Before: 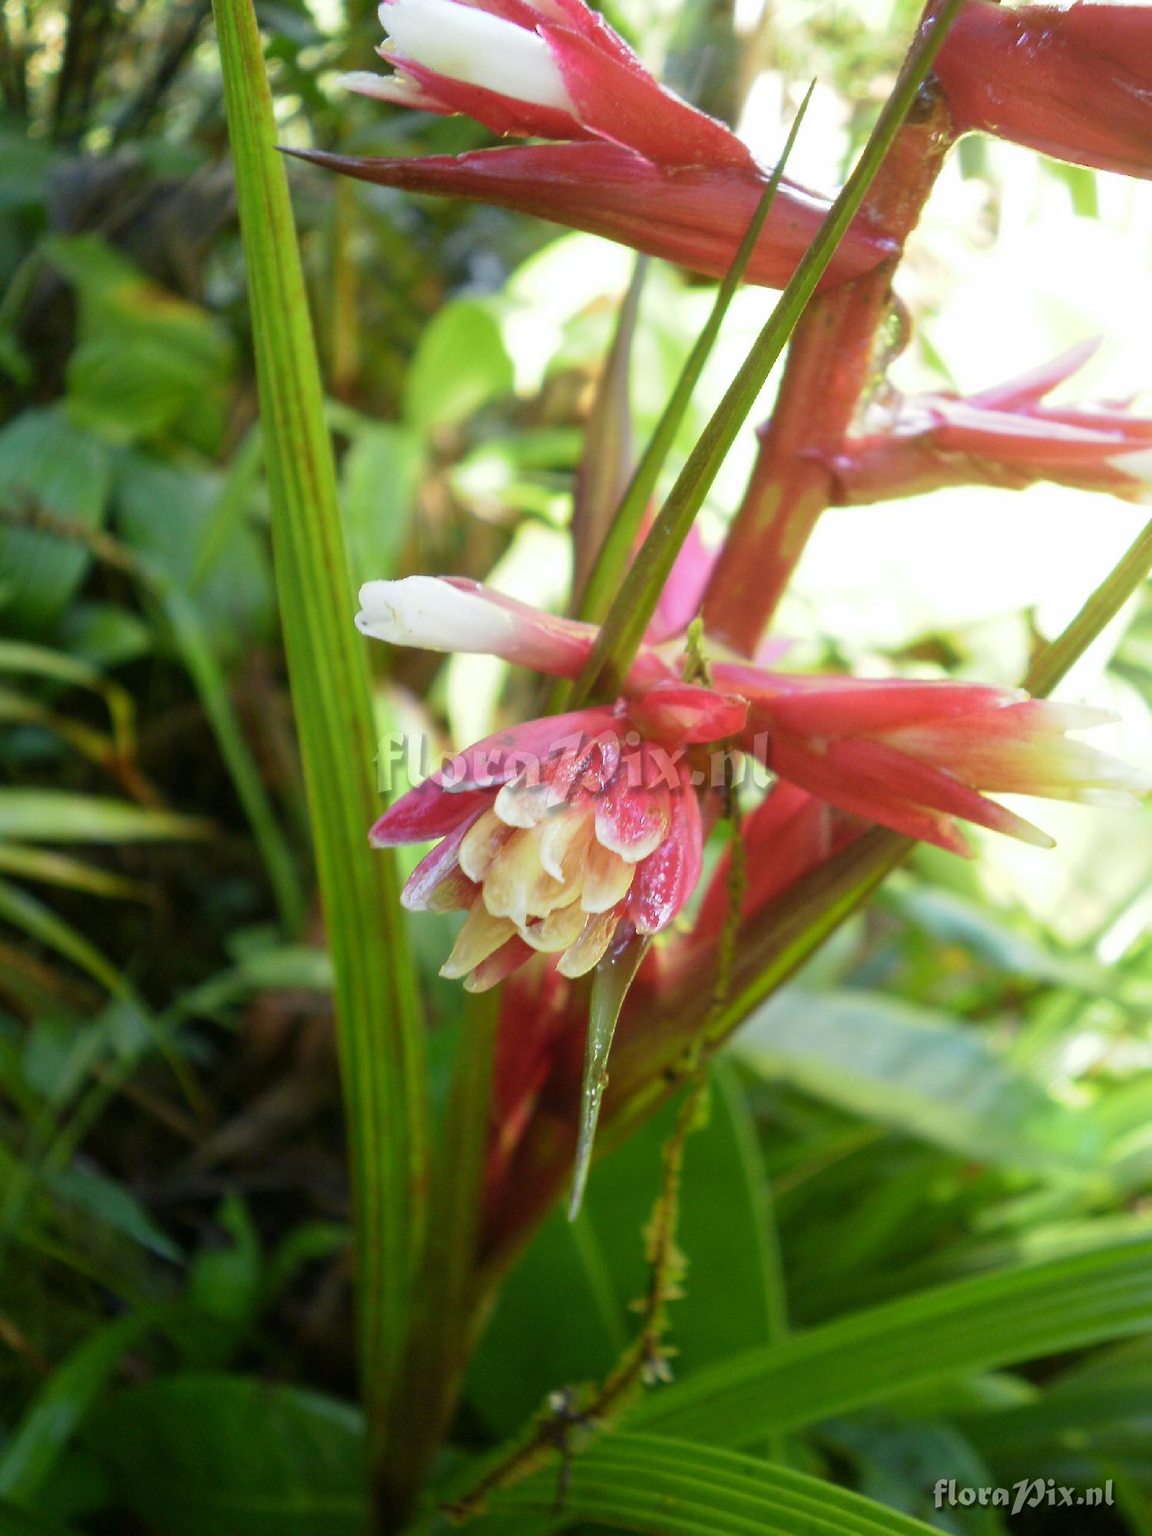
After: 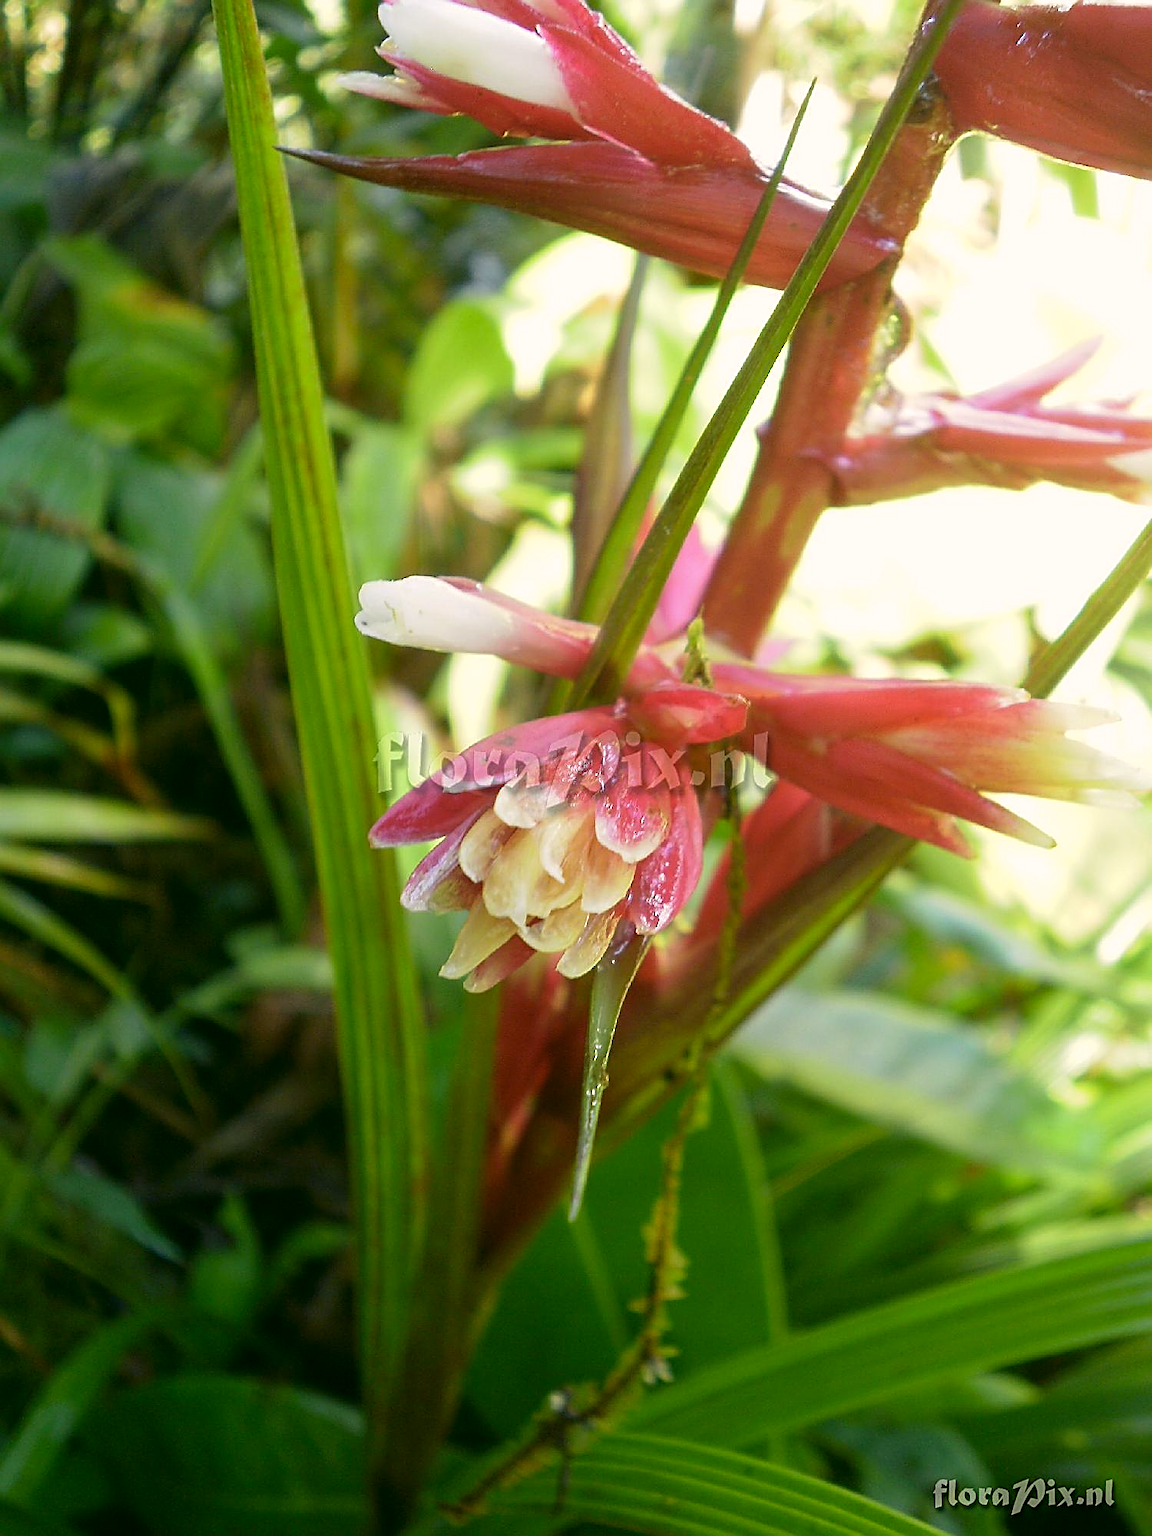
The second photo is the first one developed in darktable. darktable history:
color correction: highlights a* 4.2, highlights b* 4.97, shadows a* -7.47, shadows b* 4.86
sharpen: amount 0.908
